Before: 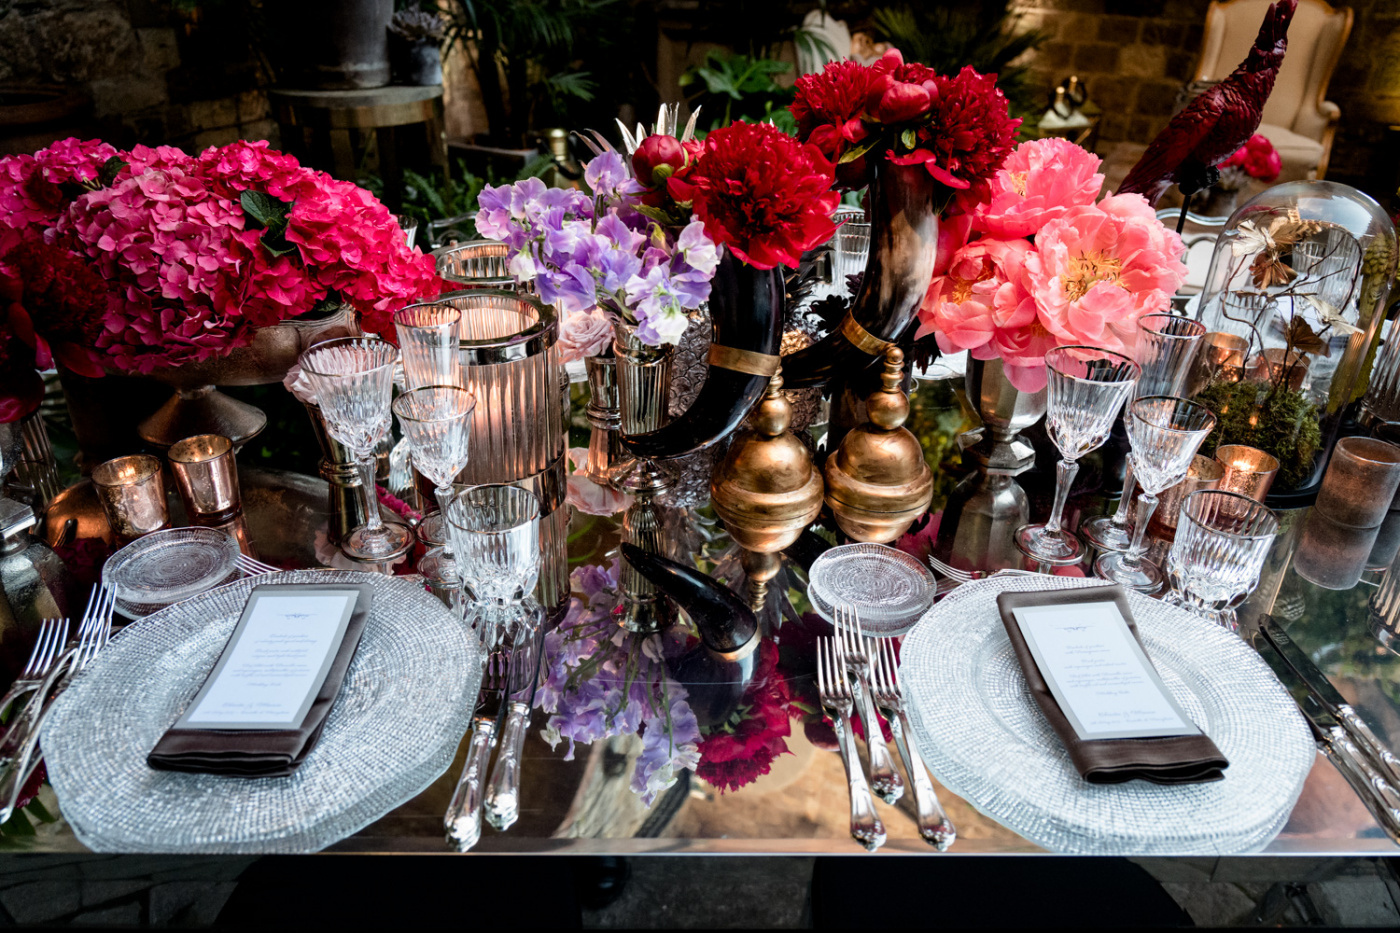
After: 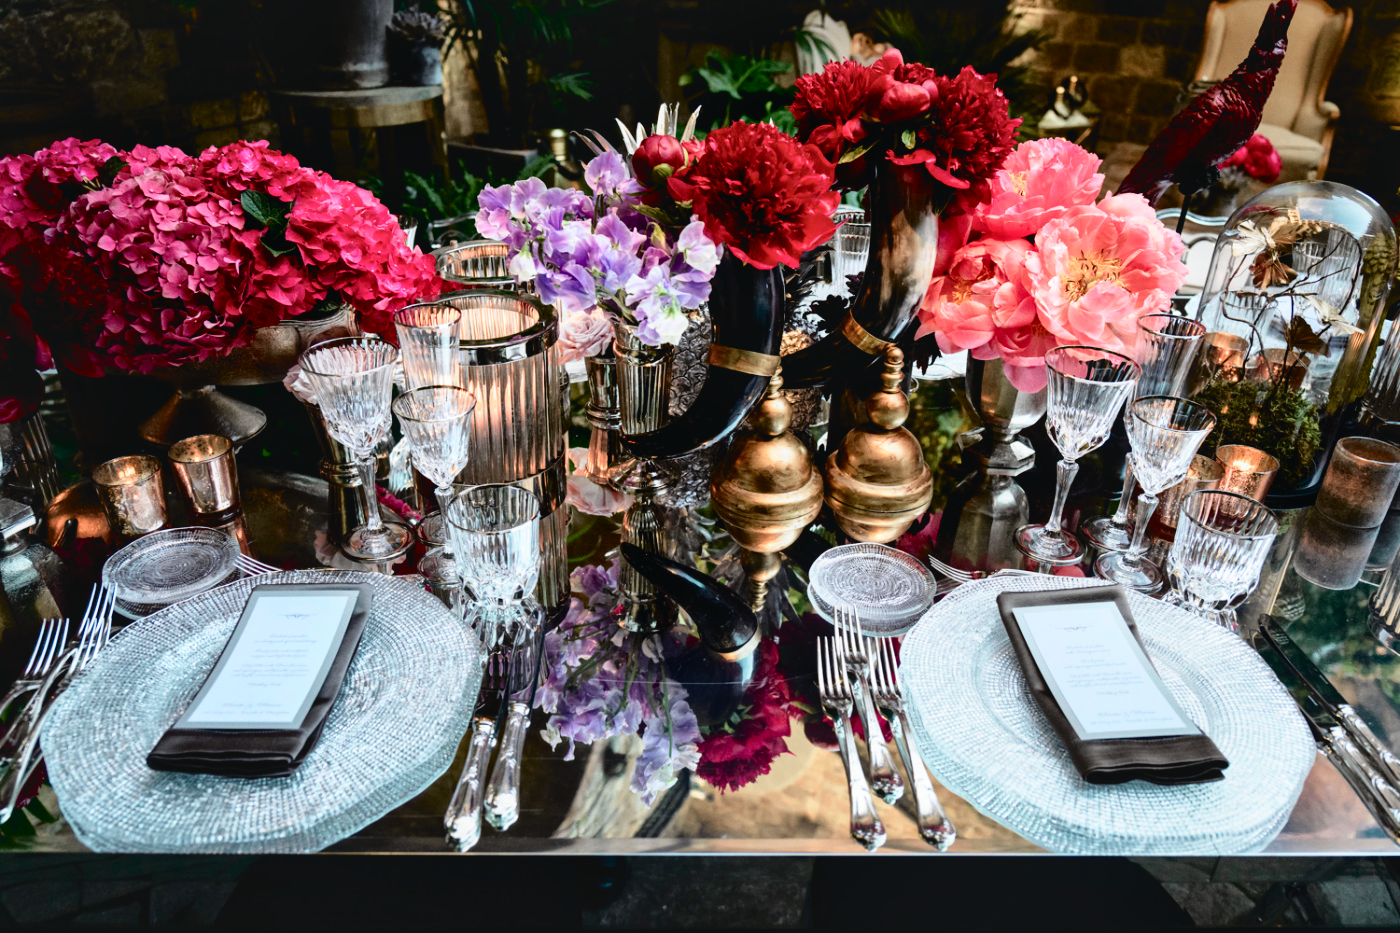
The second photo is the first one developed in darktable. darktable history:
local contrast: mode bilateral grid, contrast 20, coarseness 50, detail 150%, midtone range 0.2
tone curve: curves: ch0 [(0, 0.056) (0.049, 0.073) (0.155, 0.127) (0.33, 0.331) (0.432, 0.46) (0.601, 0.655) (0.843, 0.876) (1, 0.965)]; ch1 [(0, 0) (0.339, 0.334) (0.445, 0.419) (0.476, 0.454) (0.497, 0.494) (0.53, 0.511) (0.557, 0.549) (0.613, 0.614) (0.728, 0.729) (1, 1)]; ch2 [(0, 0) (0.327, 0.318) (0.417, 0.426) (0.46, 0.453) (0.502, 0.5) (0.526, 0.52) (0.54, 0.543) (0.606, 0.61) (0.74, 0.716) (1, 1)], color space Lab, independent channels, preserve colors none
